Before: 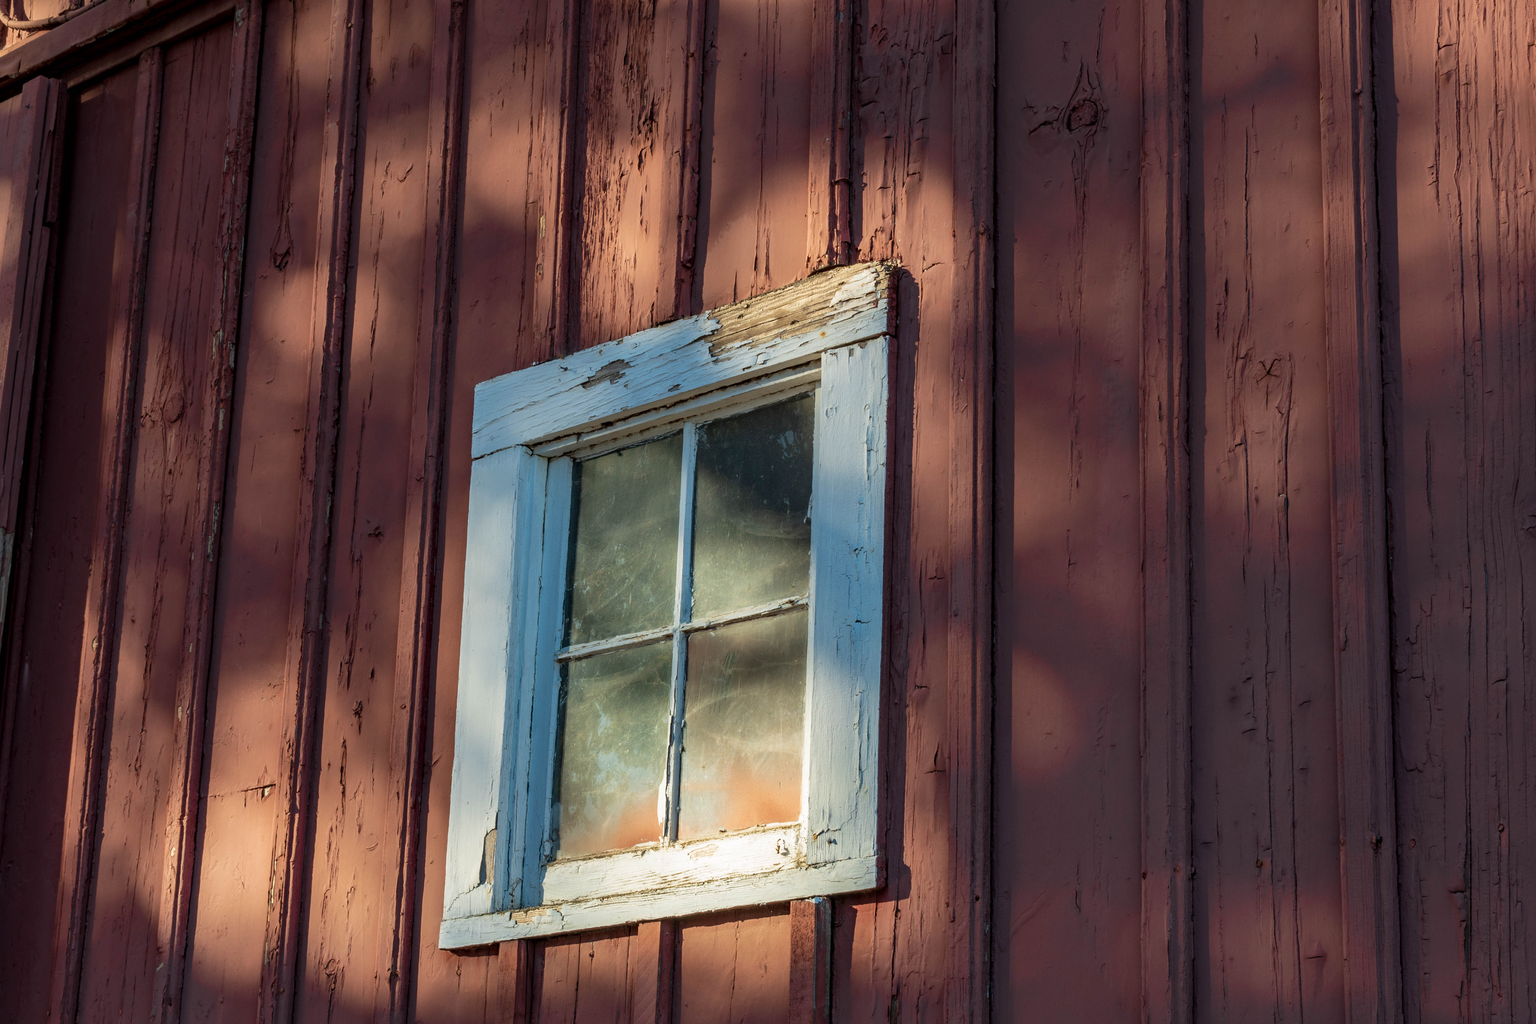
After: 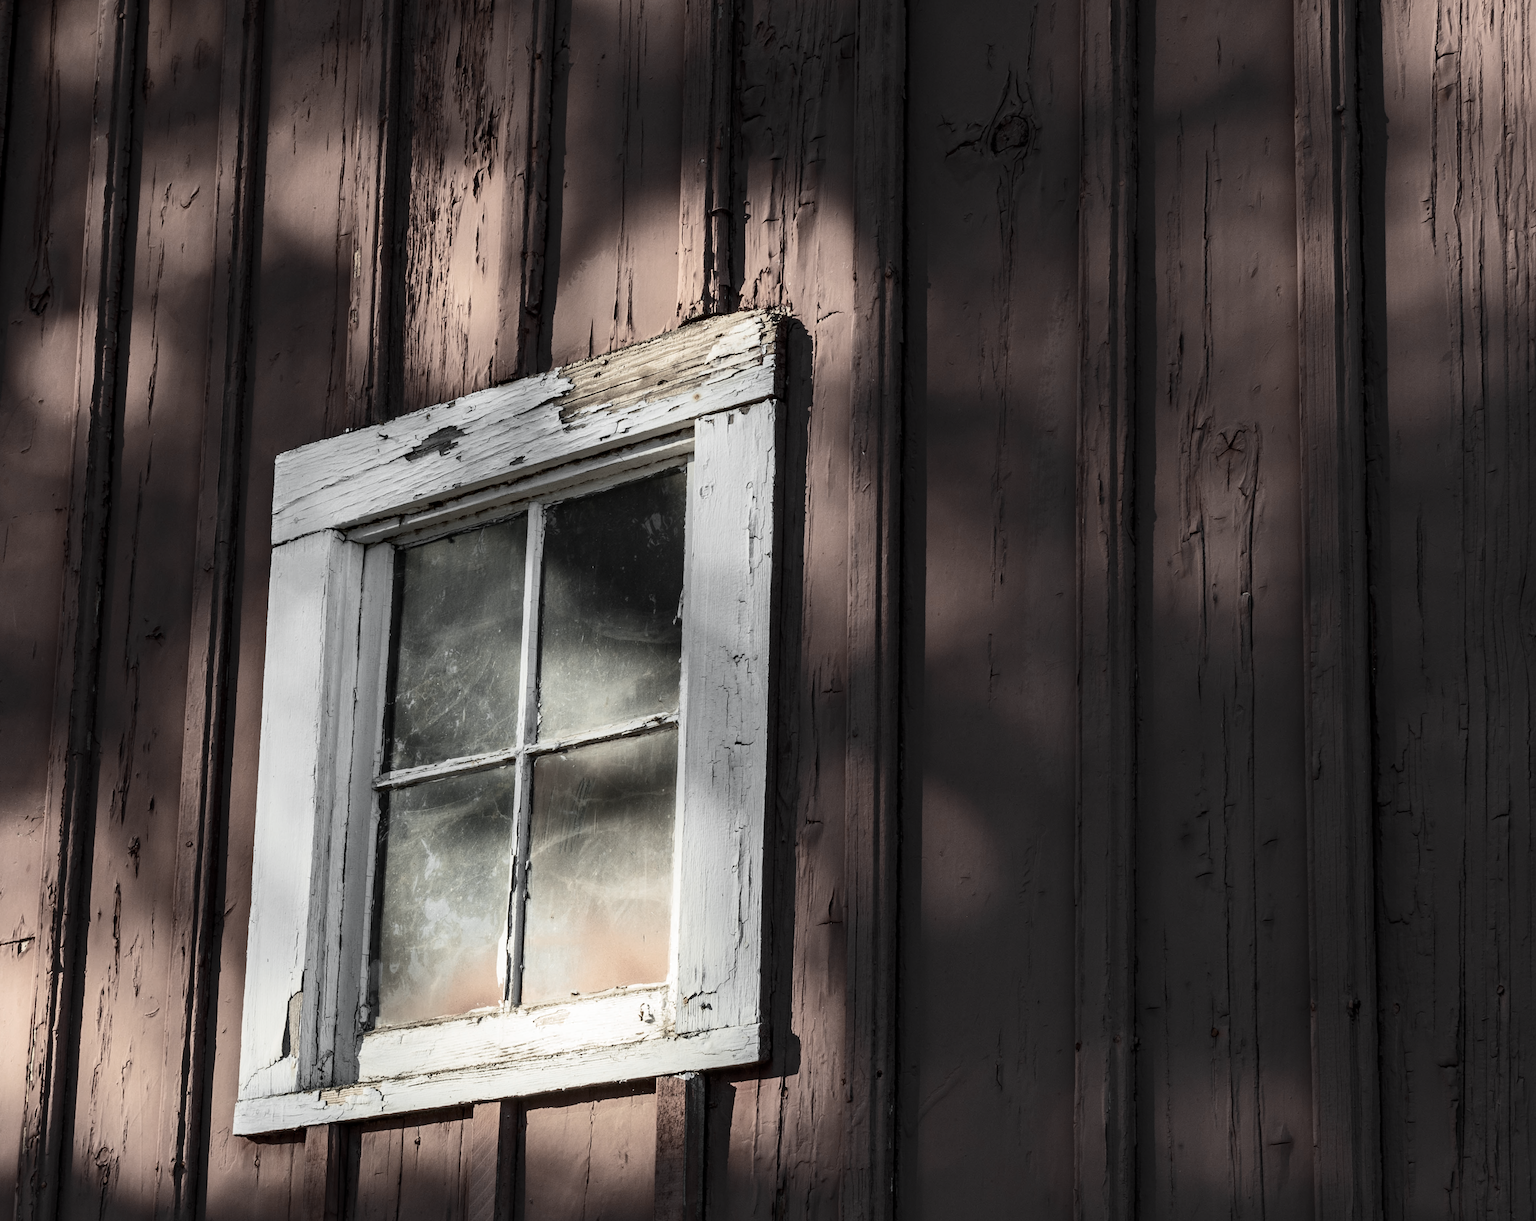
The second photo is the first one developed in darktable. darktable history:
crop: left 16.145%
rotate and perspective: rotation 0.174°, lens shift (vertical) 0.013, lens shift (horizontal) 0.019, shear 0.001, automatic cropping original format, crop left 0.007, crop right 0.991, crop top 0.016, crop bottom 0.997
color zones: curves: ch0 [(0, 0.613) (0.01, 0.613) (0.245, 0.448) (0.498, 0.529) (0.642, 0.665) (0.879, 0.777) (0.99, 0.613)]; ch1 [(0, 0.035) (0.121, 0.189) (0.259, 0.197) (0.415, 0.061) (0.589, 0.022) (0.732, 0.022) (0.857, 0.026) (0.991, 0.053)]
contrast brightness saturation: contrast 0.28
